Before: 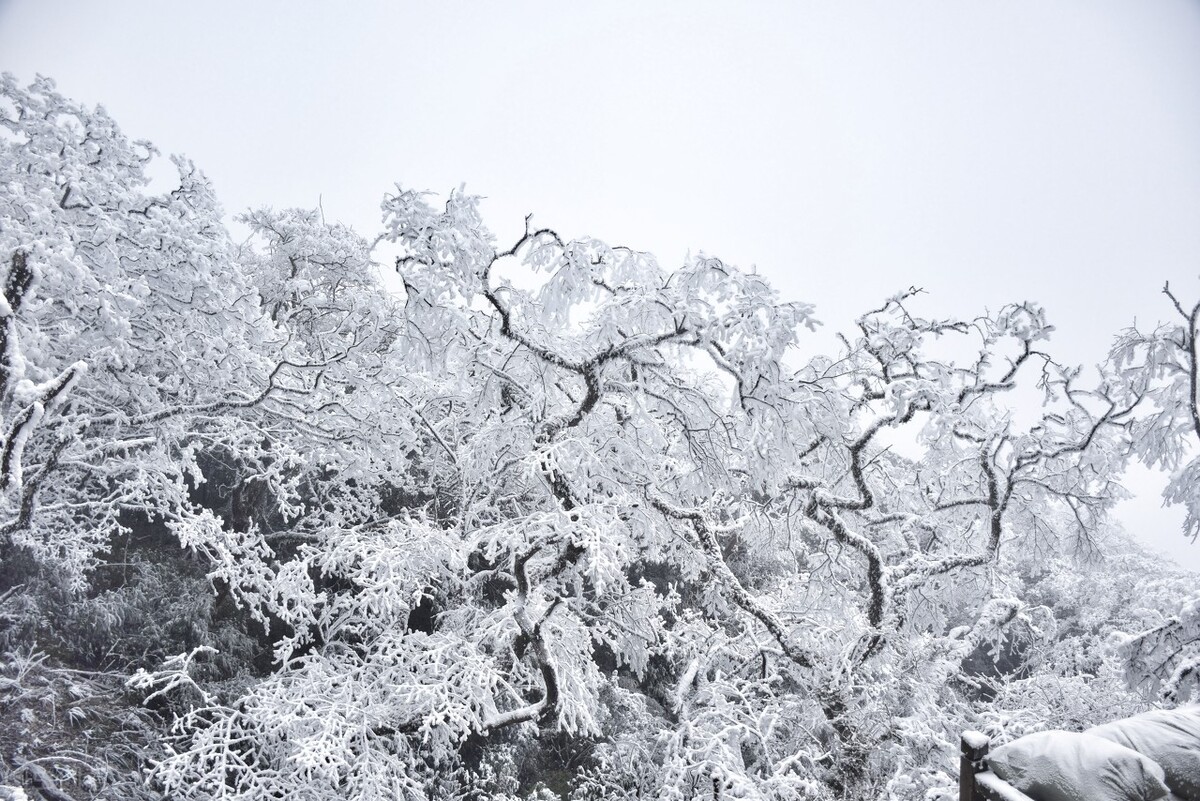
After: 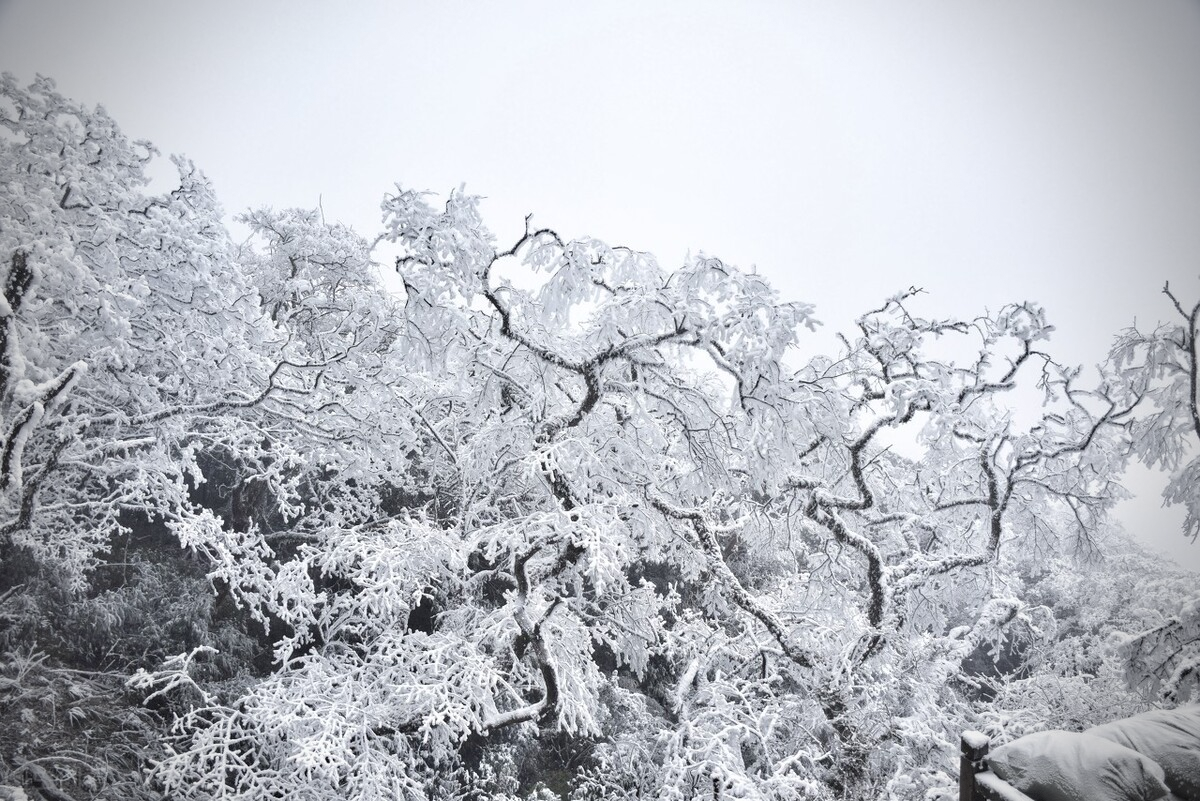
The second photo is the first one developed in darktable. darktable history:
vignetting: fall-off start 67.13%, width/height ratio 1.011, dithering 8-bit output
